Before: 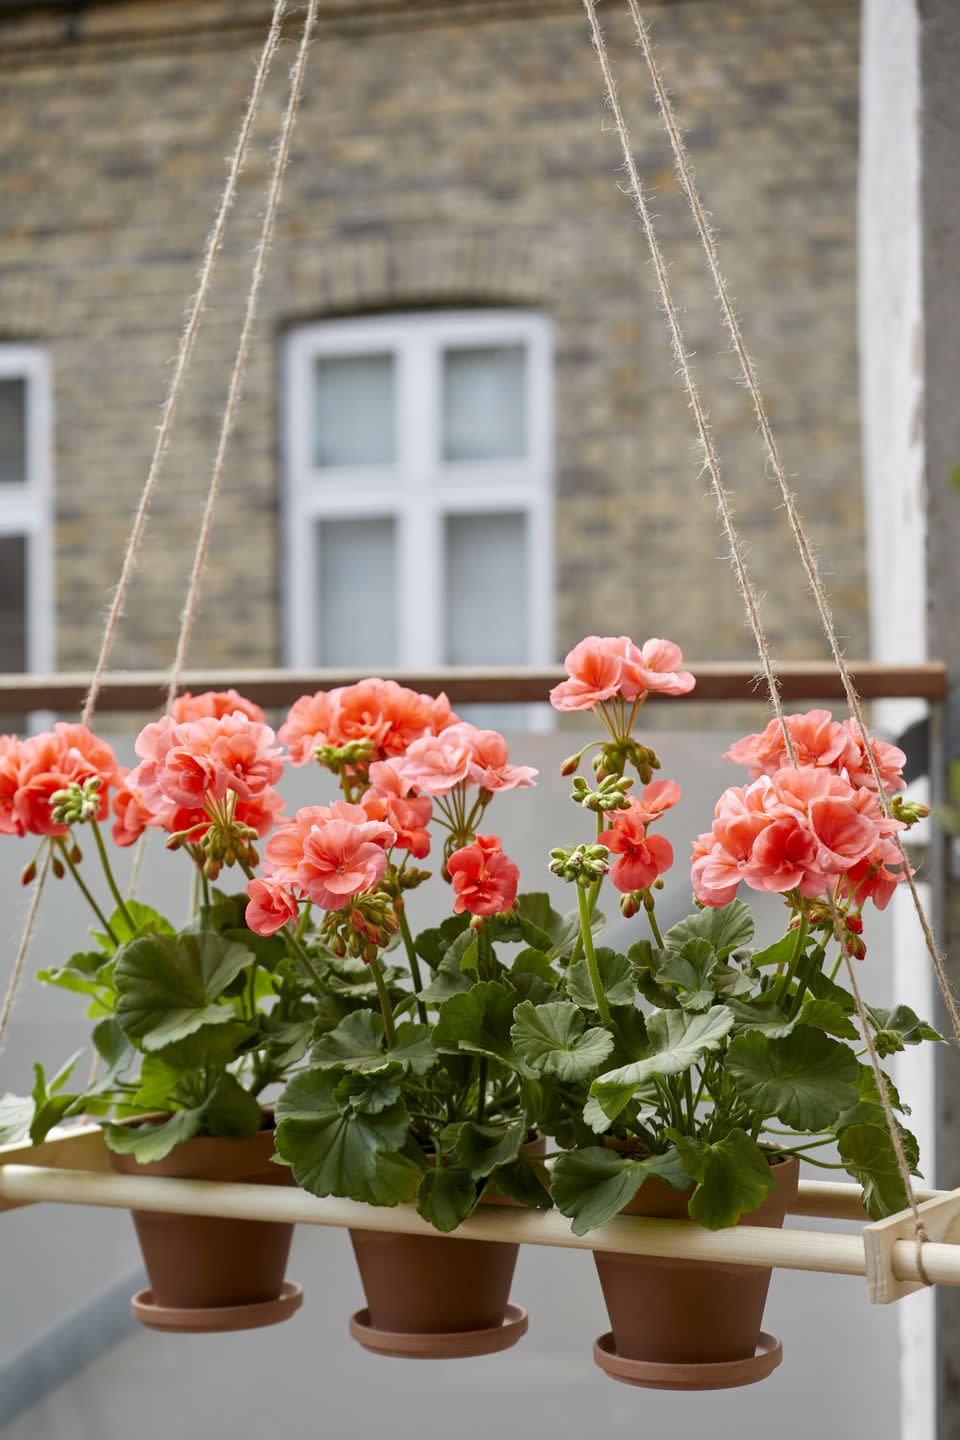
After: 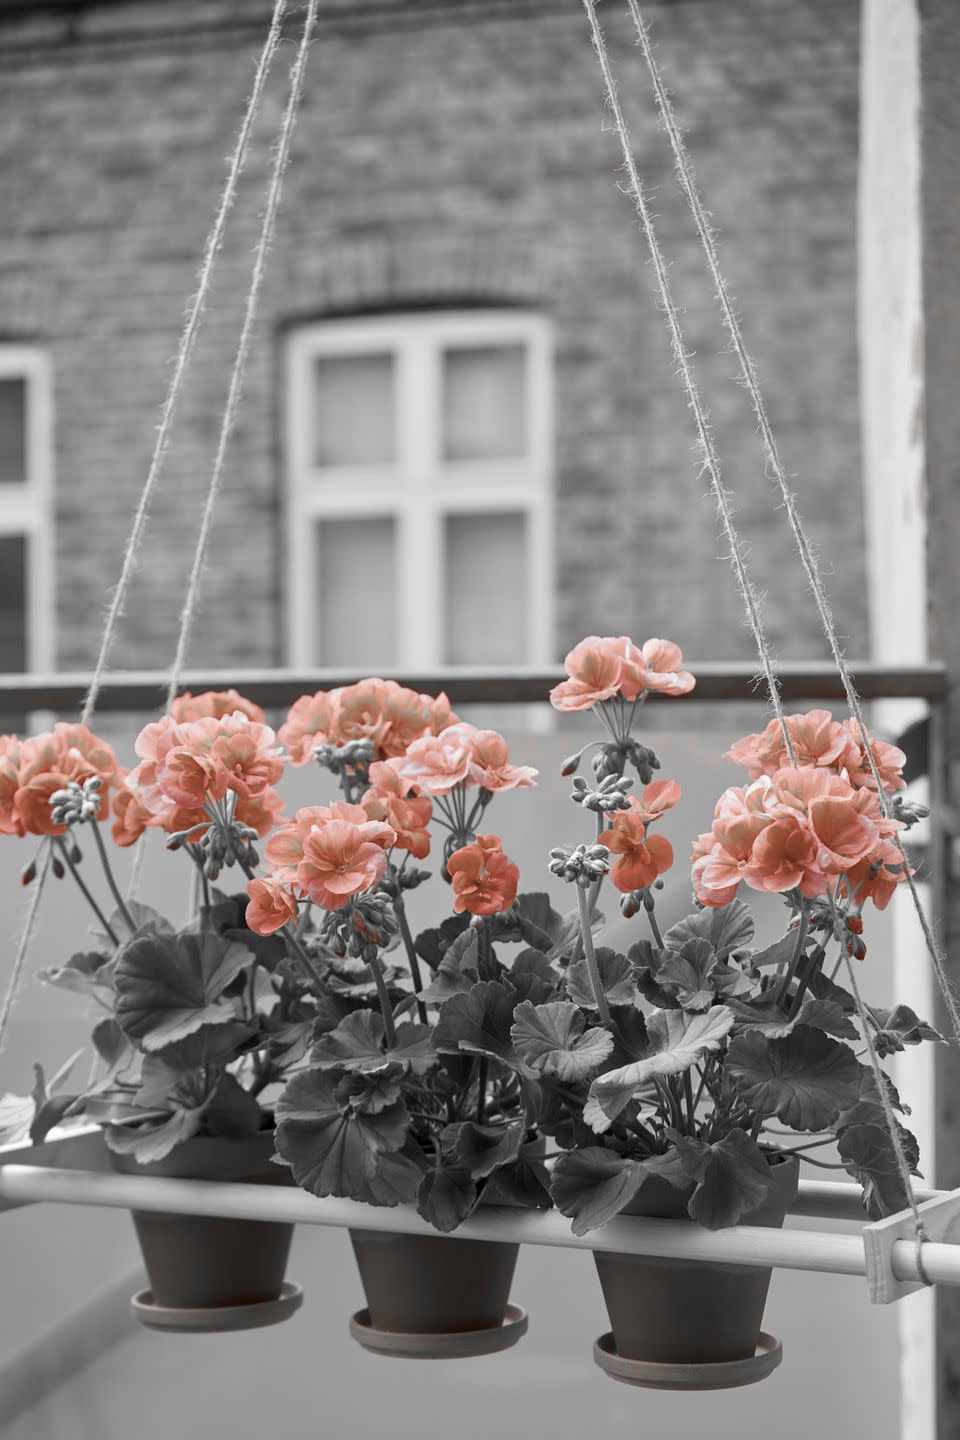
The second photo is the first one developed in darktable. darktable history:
color zones: curves: ch1 [(0, 0.006) (0.094, 0.285) (0.171, 0.001) (0.429, 0.001) (0.571, 0.003) (0.714, 0.004) (0.857, 0.004) (1, 0.006)]
color balance rgb: perceptual saturation grading › global saturation 20%, global vibrance 20%
bloom: size 9%, threshold 100%, strength 7%
